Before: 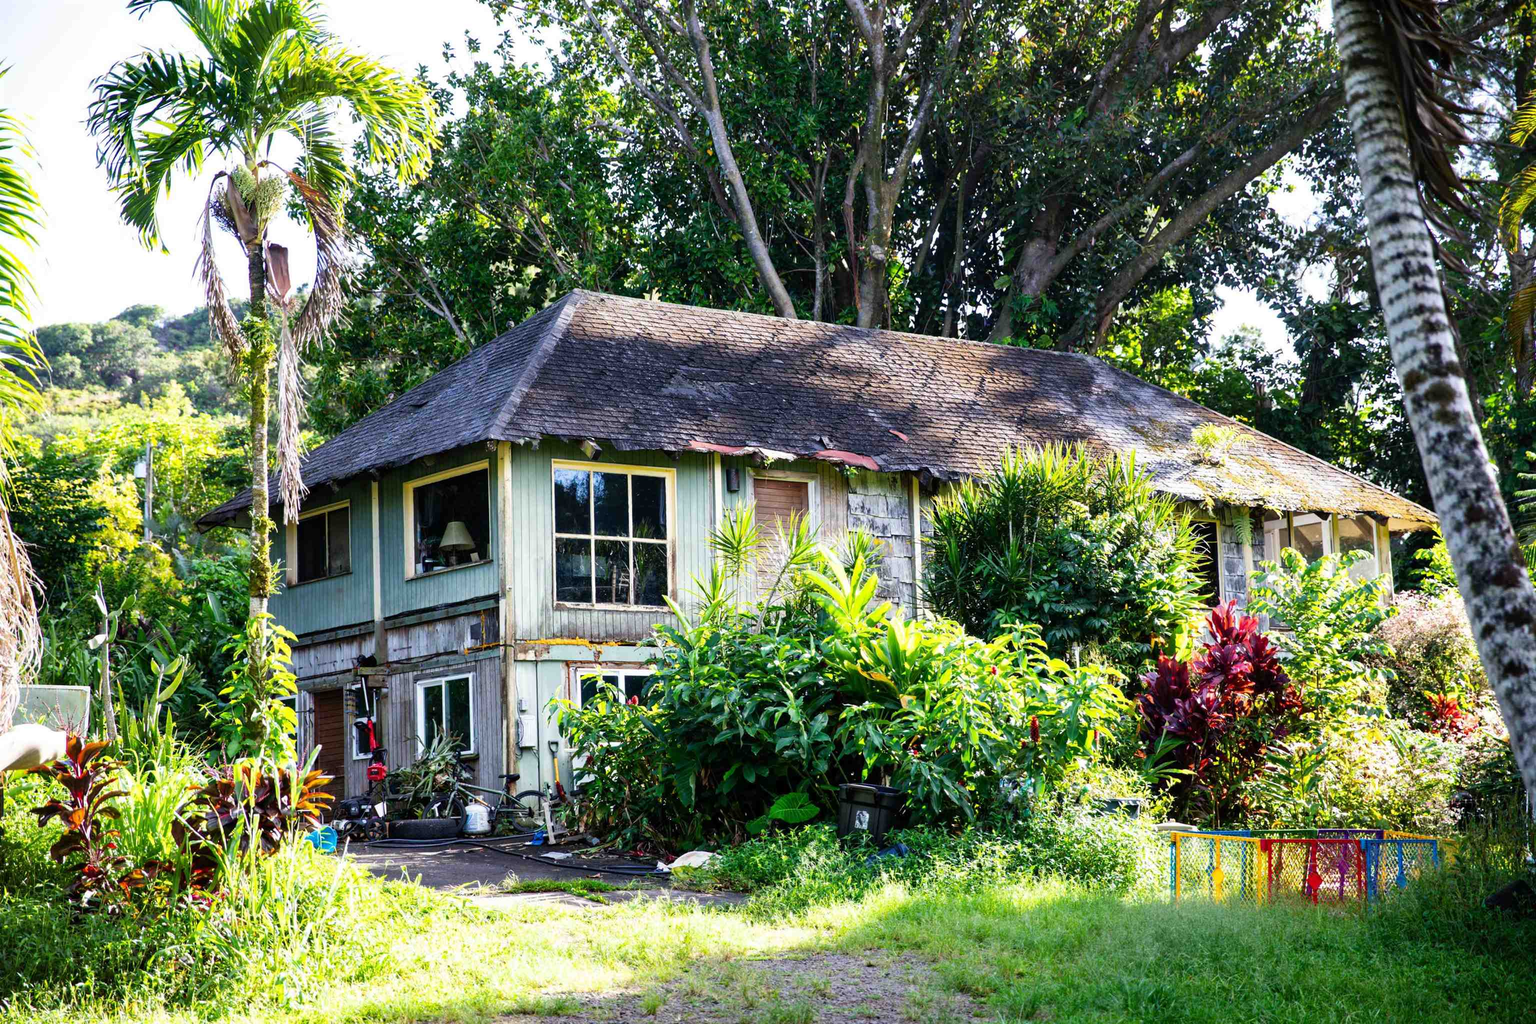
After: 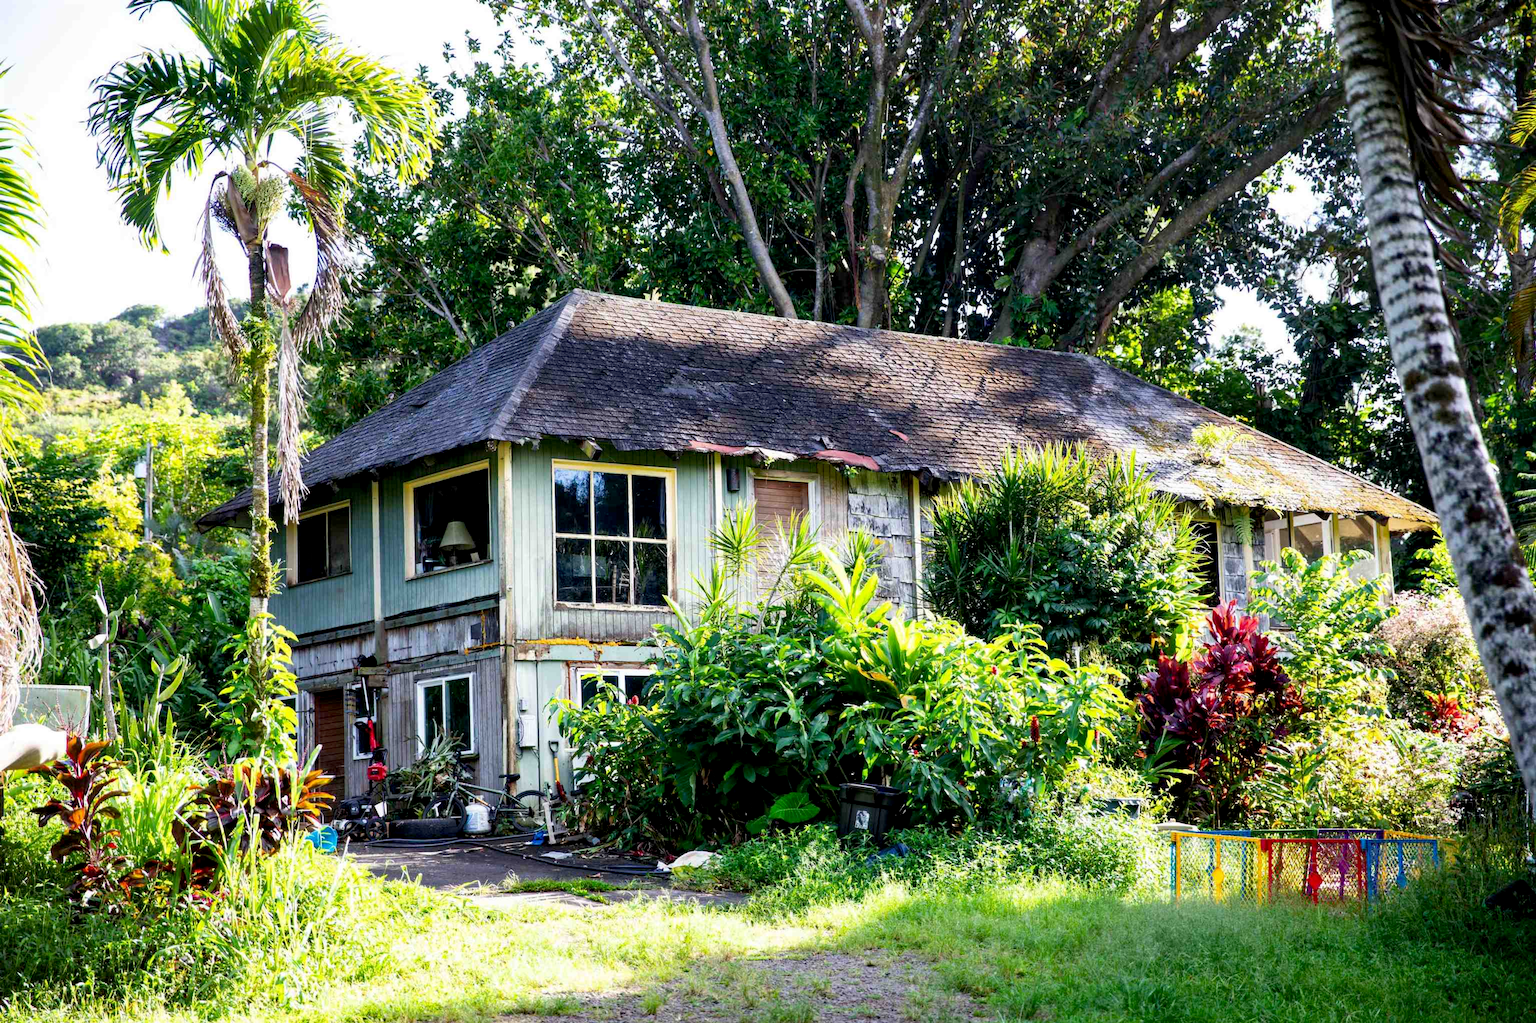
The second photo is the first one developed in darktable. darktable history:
exposure: black level correction 0.005, exposure 0.003 EV, compensate highlight preservation false
